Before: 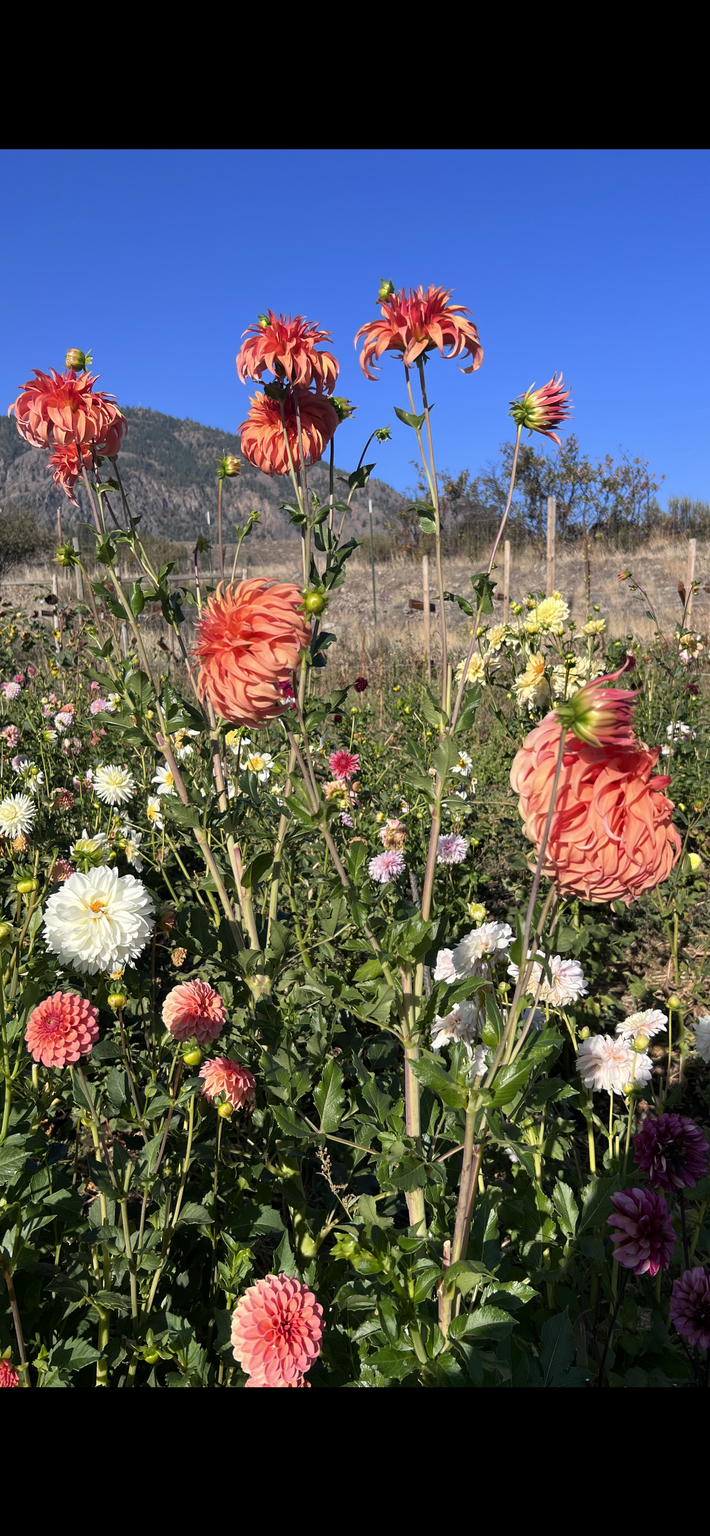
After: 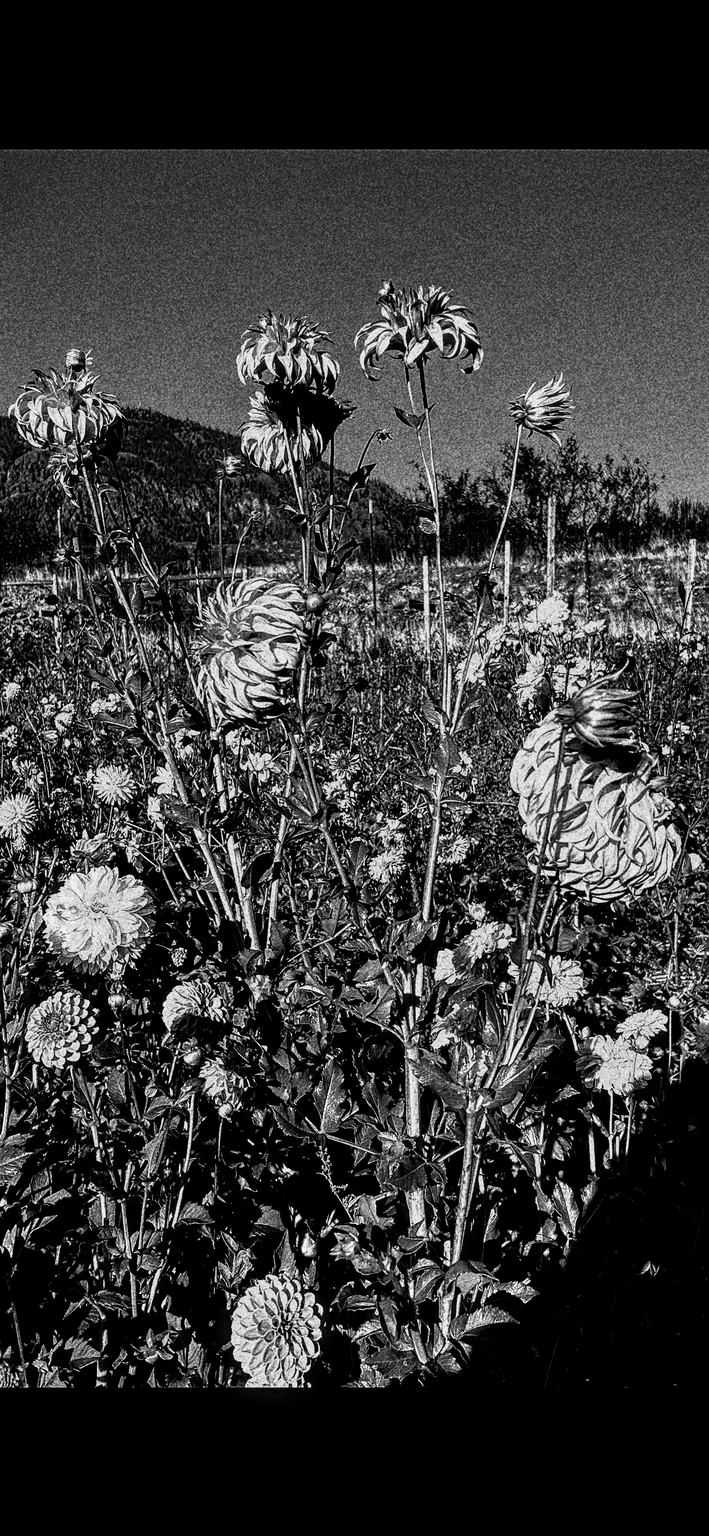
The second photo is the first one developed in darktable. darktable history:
local contrast: detail 203%
color balance rgb: shadows lift › luminance -18.76%, shadows lift › chroma 35.44%, power › luminance -3.76%, power › hue 142.17°, highlights gain › chroma 7.5%, highlights gain › hue 184.75°, global offset › luminance -0.52%, global offset › chroma 0.91%, global offset › hue 173.36°, shadows fall-off 300%, white fulcrum 2 EV, highlights fall-off 300%, linear chroma grading › shadows 17.19%, linear chroma grading › highlights 61.12%, linear chroma grading › global chroma 50%, hue shift -150.52°, perceptual brilliance grading › global brilliance 12%, mask middle-gray fulcrum 100%, contrast gray fulcrum 38.43%, contrast 35.15%, saturation formula JzAzBz (2021)
grain: coarseness 30.02 ISO, strength 100%
haze removal: strength 0.5, distance 0.43
monochrome: on, module defaults
sharpen: on, module defaults
white balance: red 1.467, blue 0.684
velvia: on, module defaults
vignetting: on, module defaults
